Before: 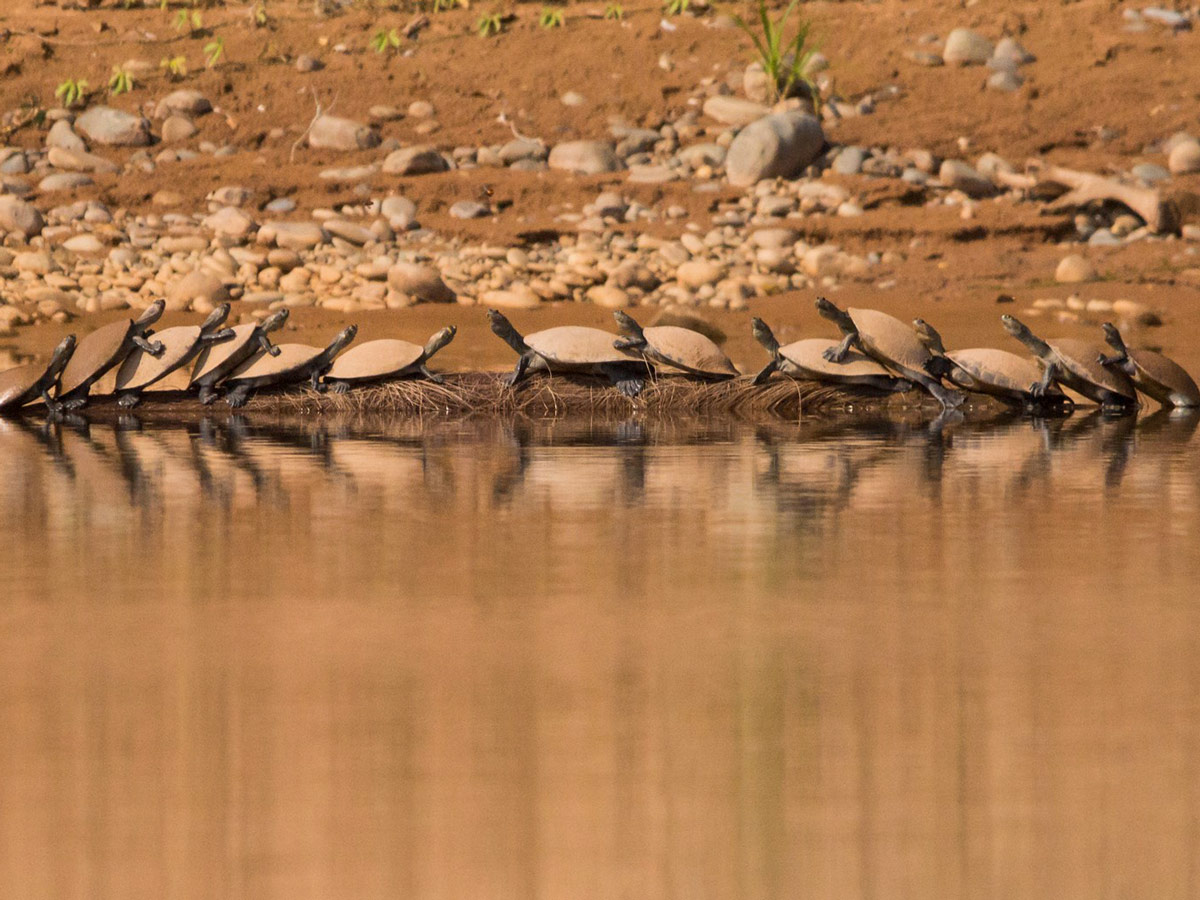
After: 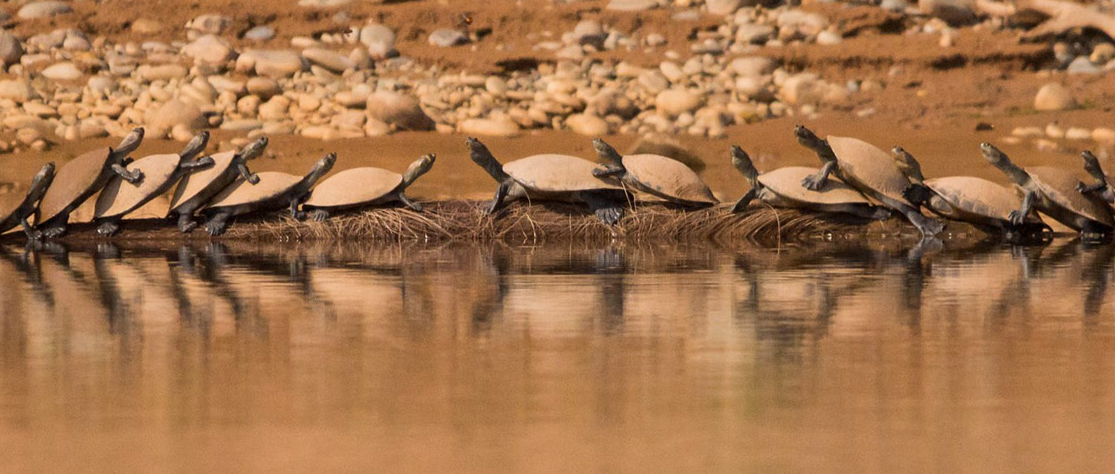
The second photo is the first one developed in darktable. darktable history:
crop: left 1.807%, top 19.181%, right 5.265%, bottom 28.105%
